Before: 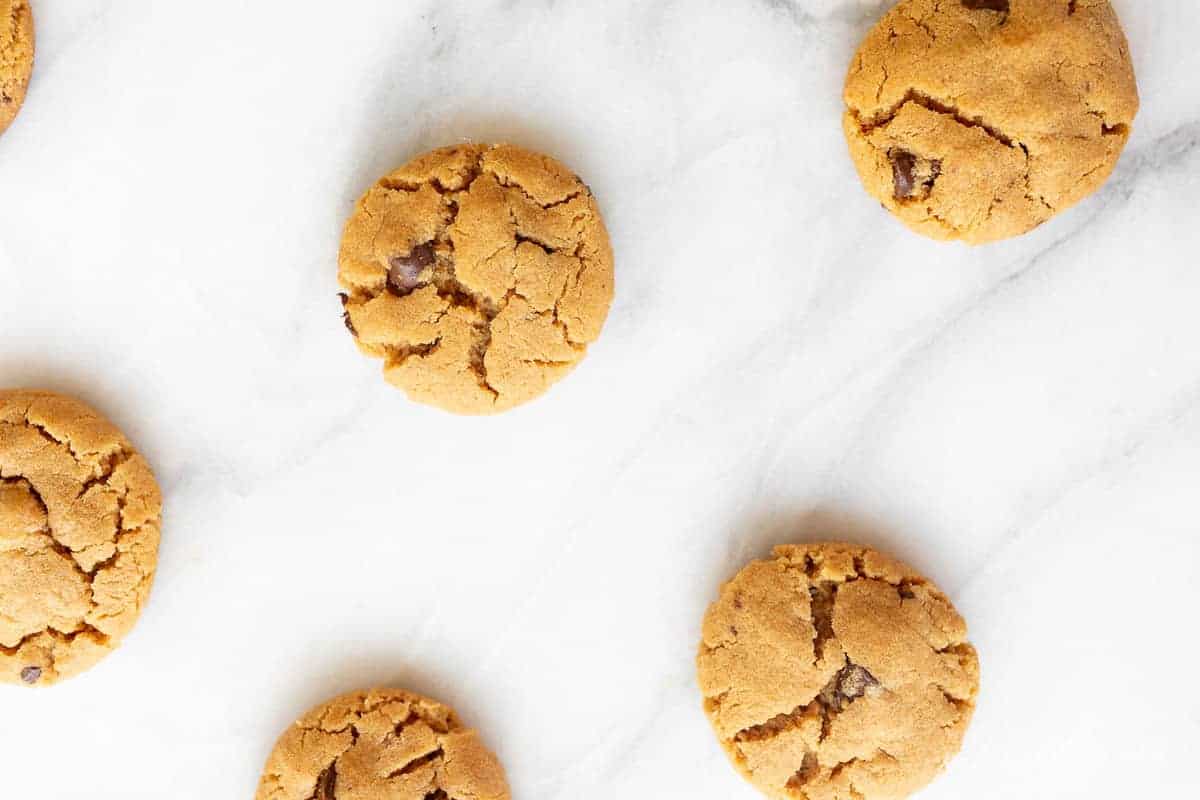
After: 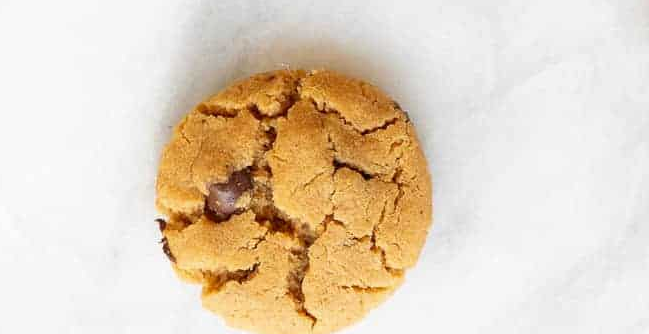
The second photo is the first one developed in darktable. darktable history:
shadows and highlights: shadows 3.82, highlights -17.59, soften with gaussian
crop: left 15.201%, top 9.253%, right 30.641%, bottom 48.979%
